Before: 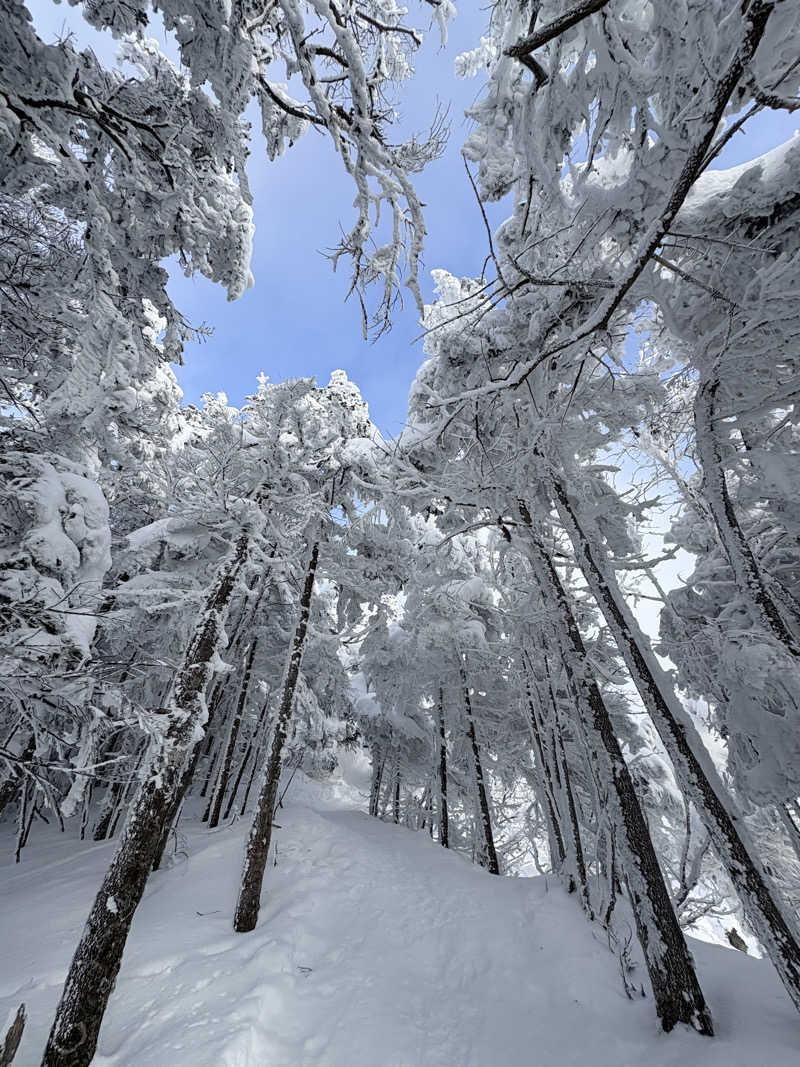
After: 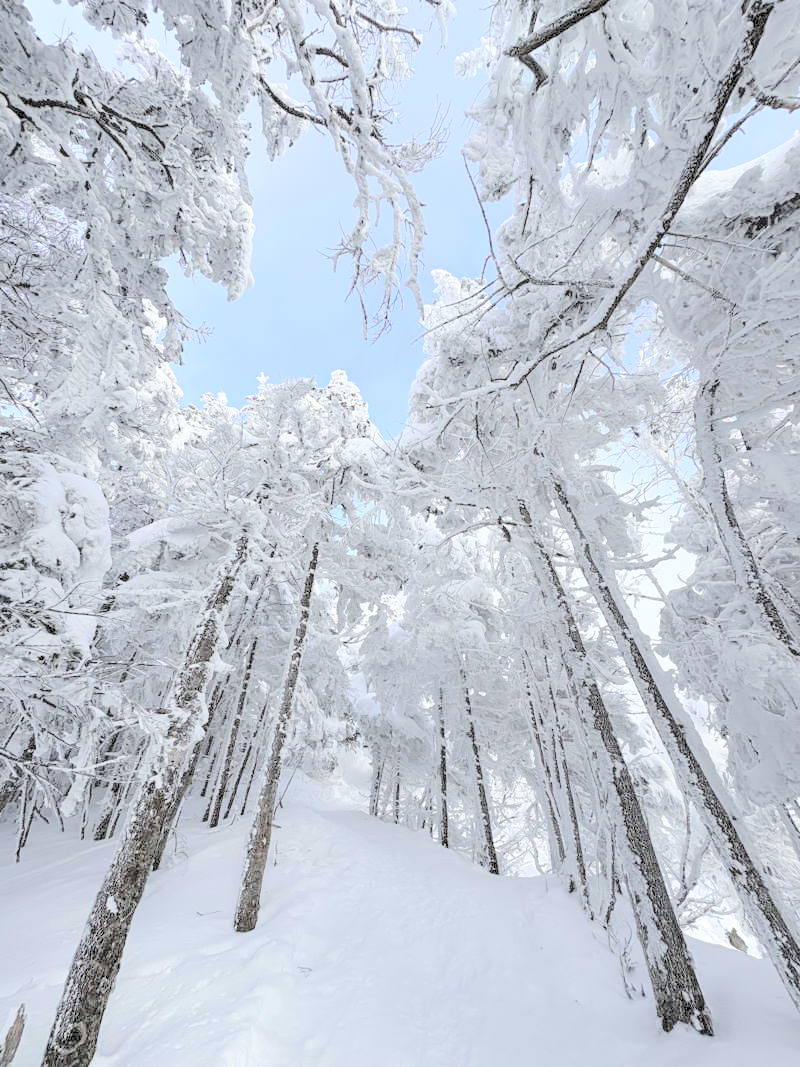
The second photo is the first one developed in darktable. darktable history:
contrast brightness saturation: brightness 0.985
